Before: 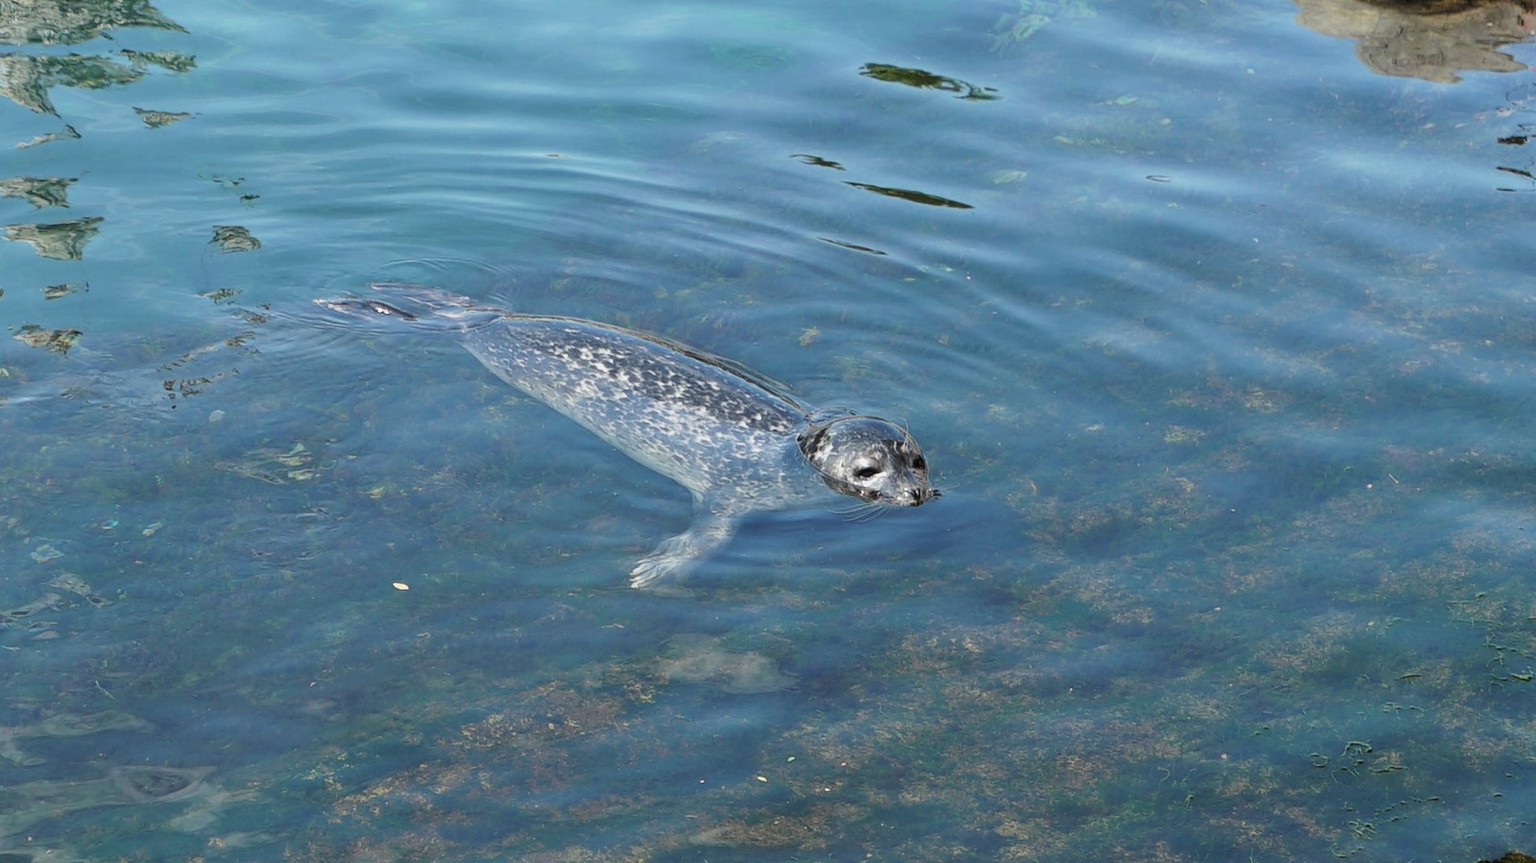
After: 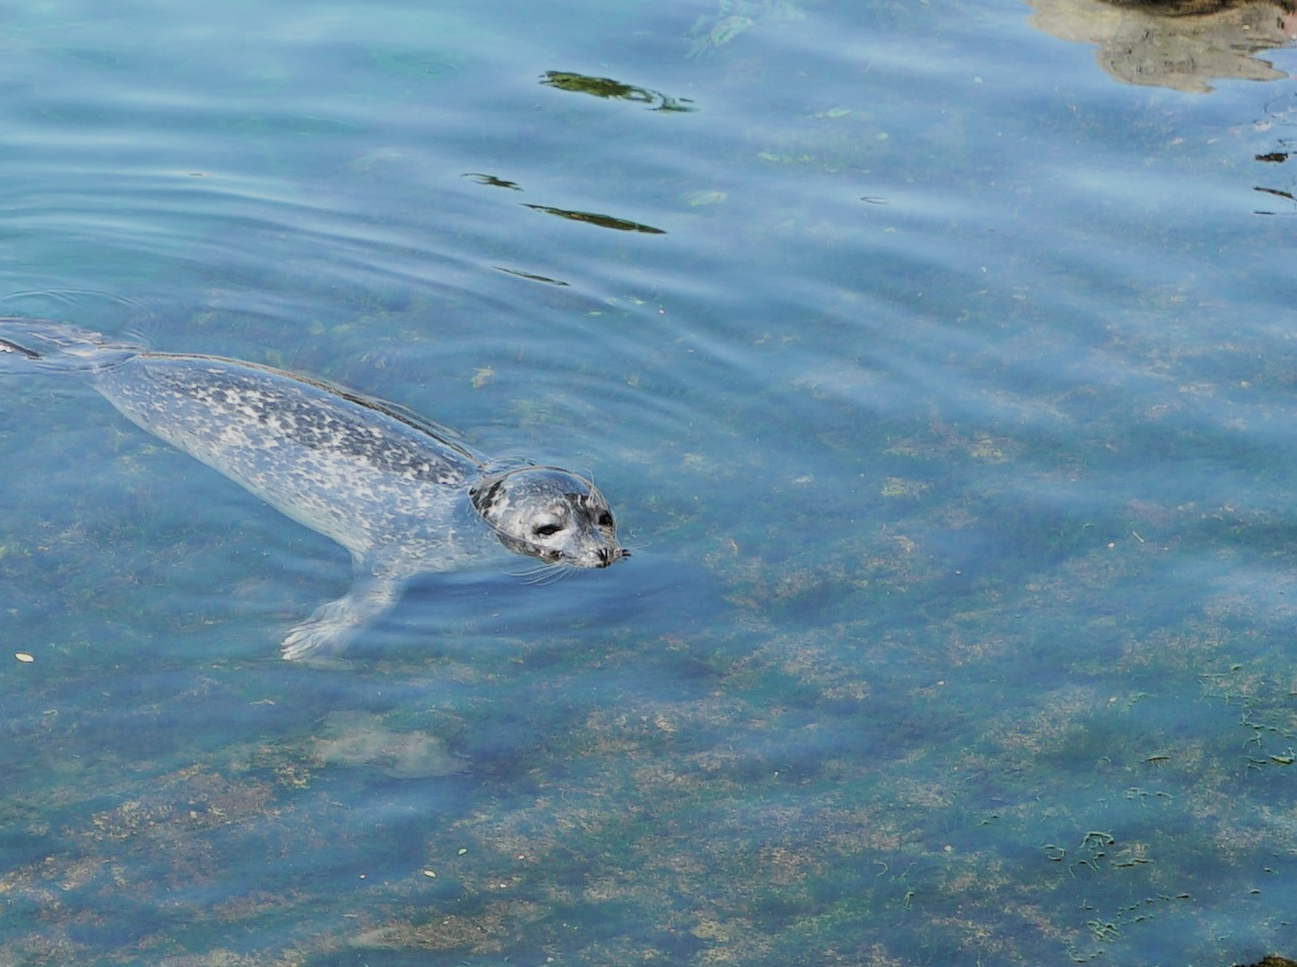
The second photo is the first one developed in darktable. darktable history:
exposure: exposure 0.496 EV, compensate highlight preservation false
crop and rotate: left 24.708%
filmic rgb: black relative exposure -16 EV, white relative exposure 6.1 EV, threshold 2.96 EV, hardness 5.23, enable highlight reconstruction true
local contrast: mode bilateral grid, contrast 100, coarseness 99, detail 90%, midtone range 0.2
tone equalizer: on, module defaults
